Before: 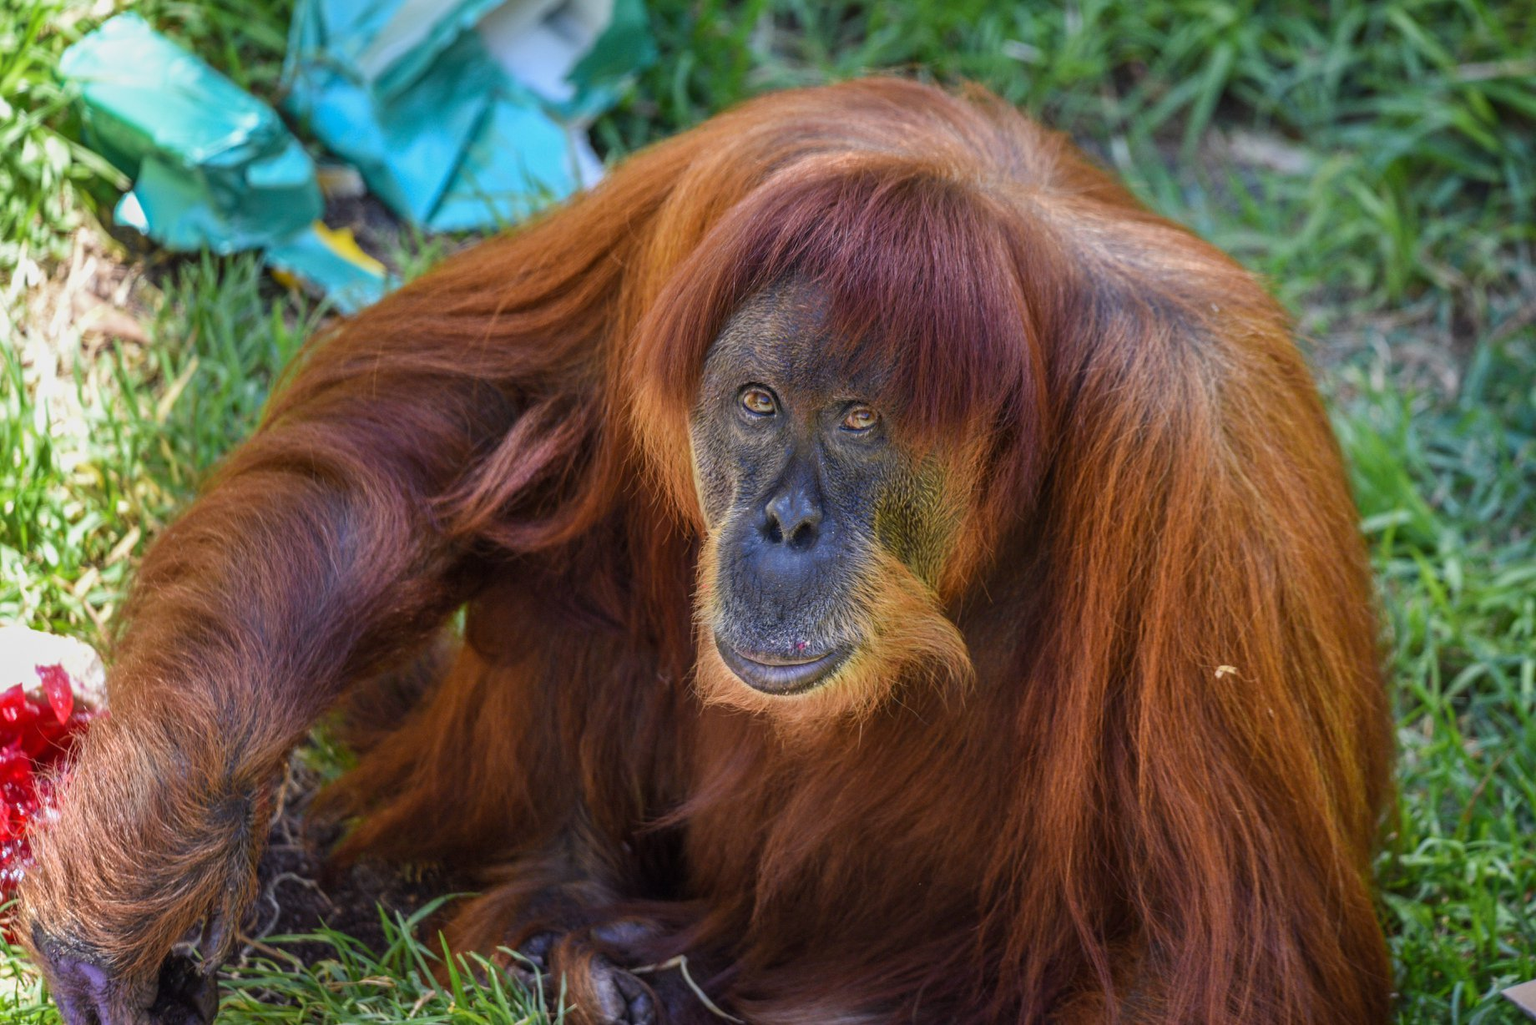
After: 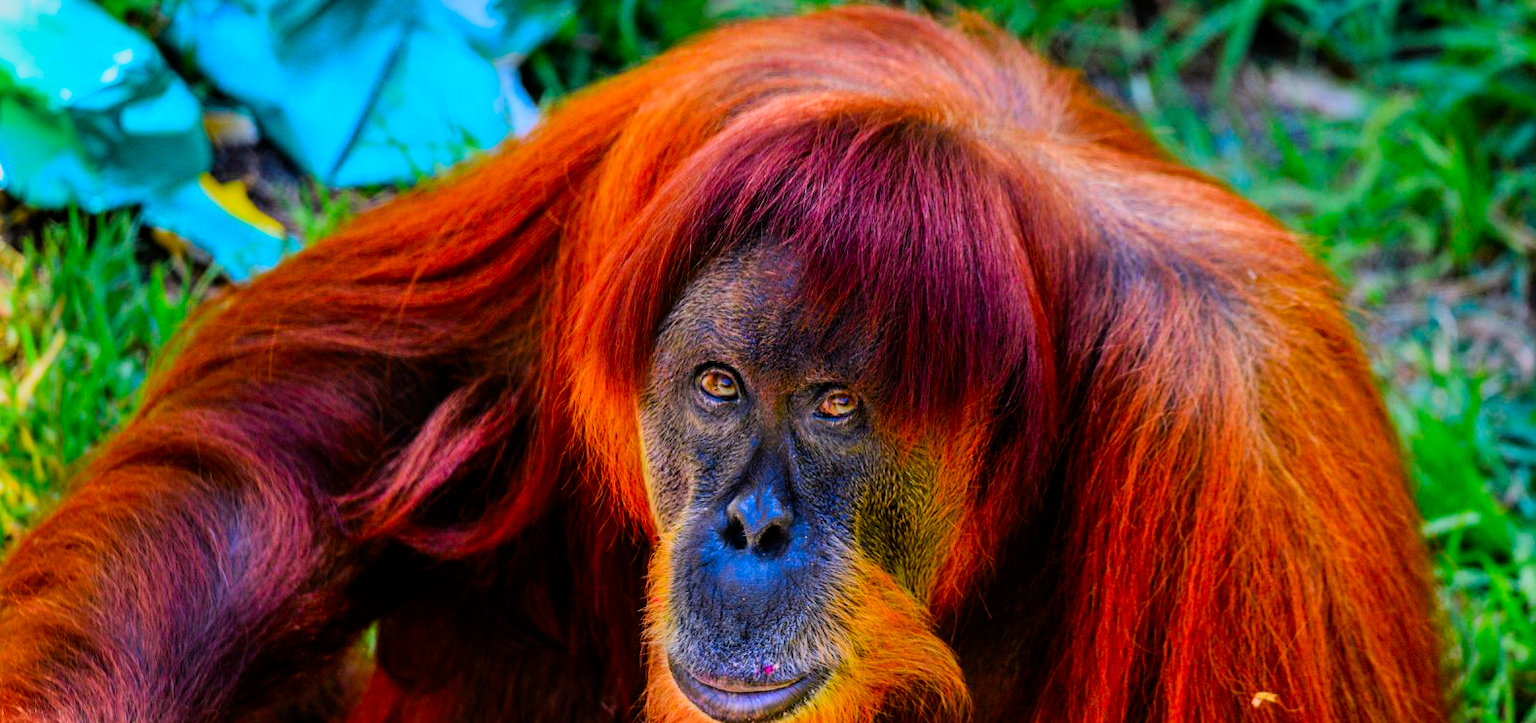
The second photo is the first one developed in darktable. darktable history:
color correction: highlights a* 1.59, highlights b* -1.7, saturation 2.48
contrast brightness saturation: saturation -0.05
filmic rgb: black relative exposure -5 EV, hardness 2.88, contrast 1.4, highlights saturation mix -20%
crop and rotate: left 9.345%, top 7.22%, right 4.982%, bottom 32.331%
